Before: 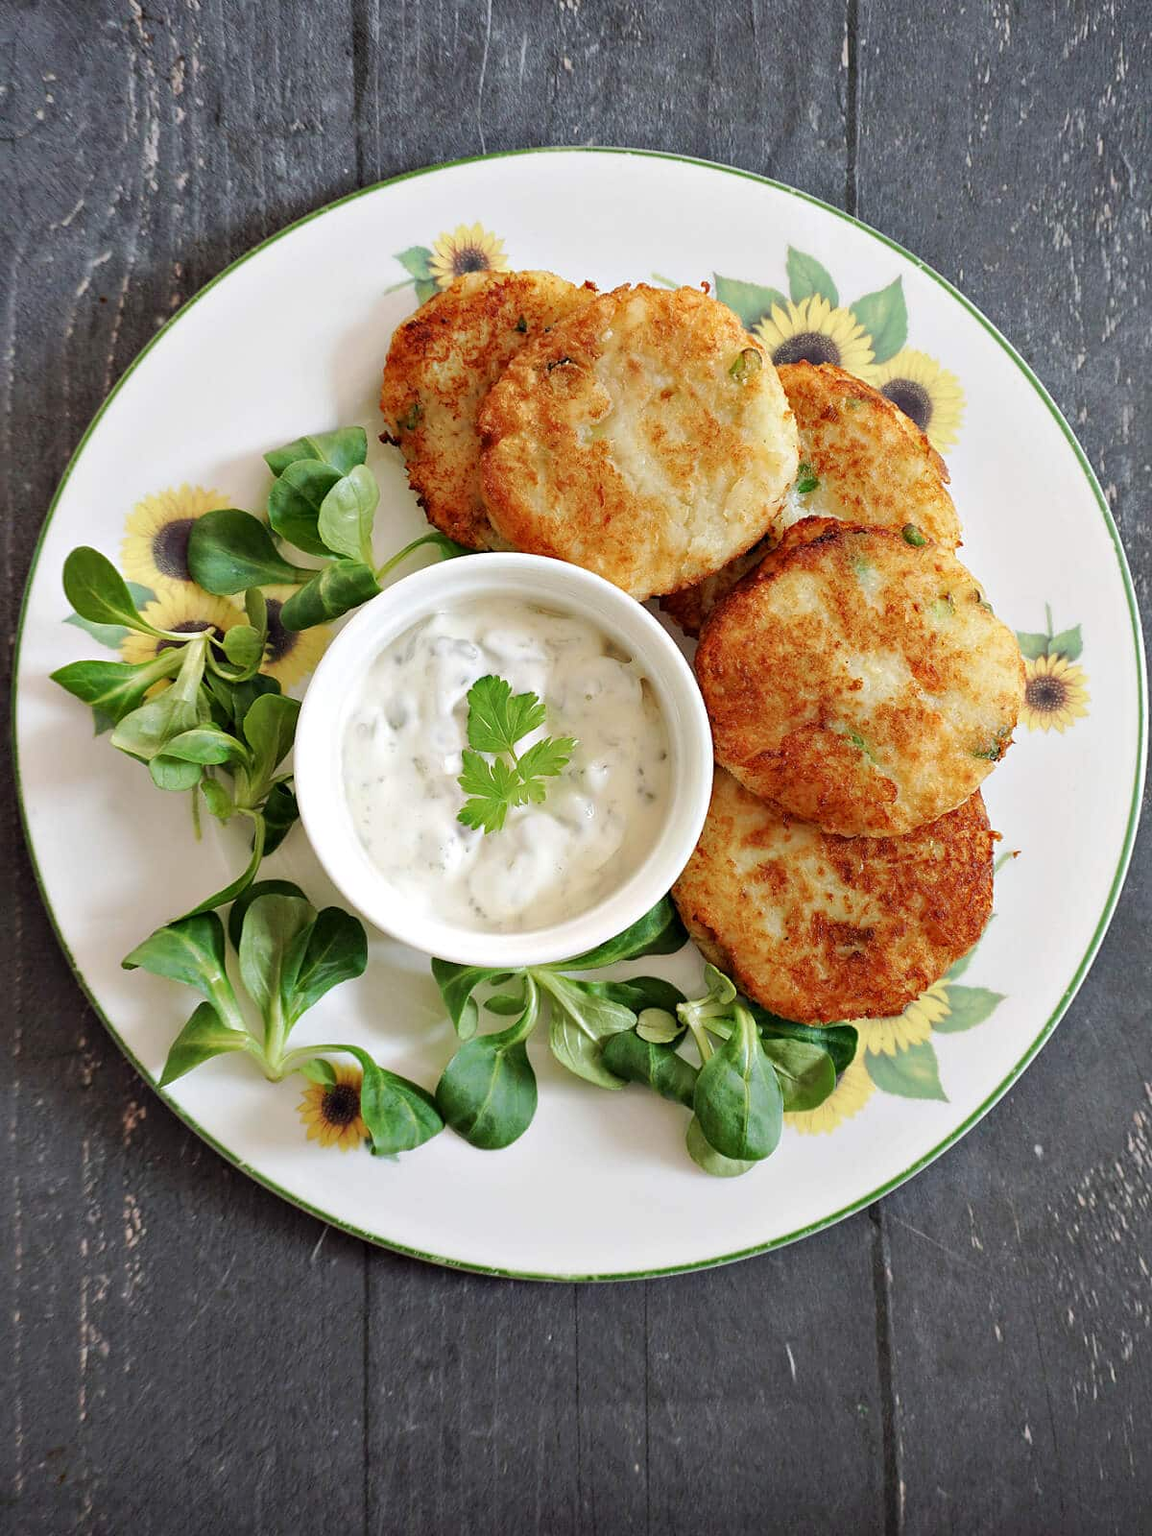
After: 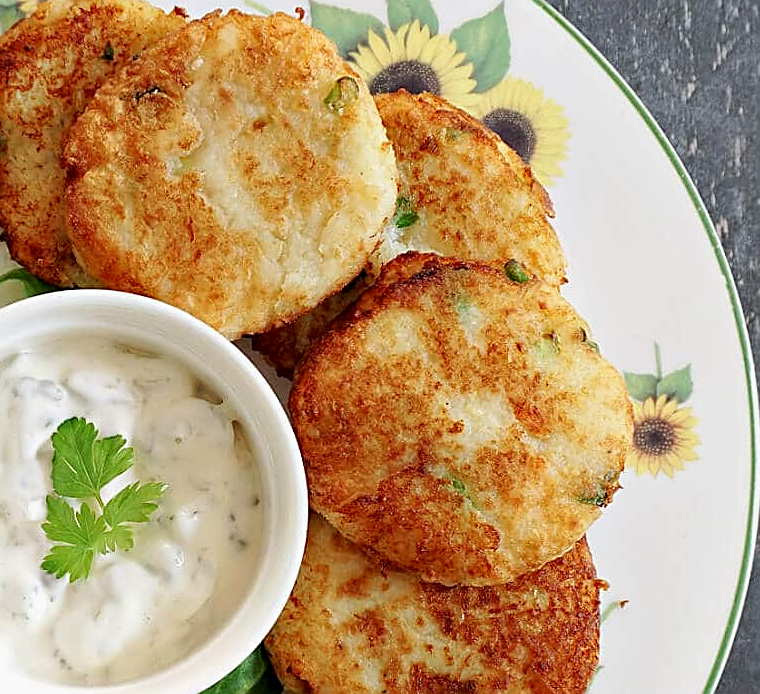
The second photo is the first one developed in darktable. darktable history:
contrast brightness saturation: contrast 0.102, brightness 0.01, saturation 0.024
exposure: black level correction 0.002, exposure -0.096 EV, compensate highlight preservation false
crop: left 36.265%, top 17.904%, right 0.335%, bottom 38.664%
sharpen: on, module defaults
